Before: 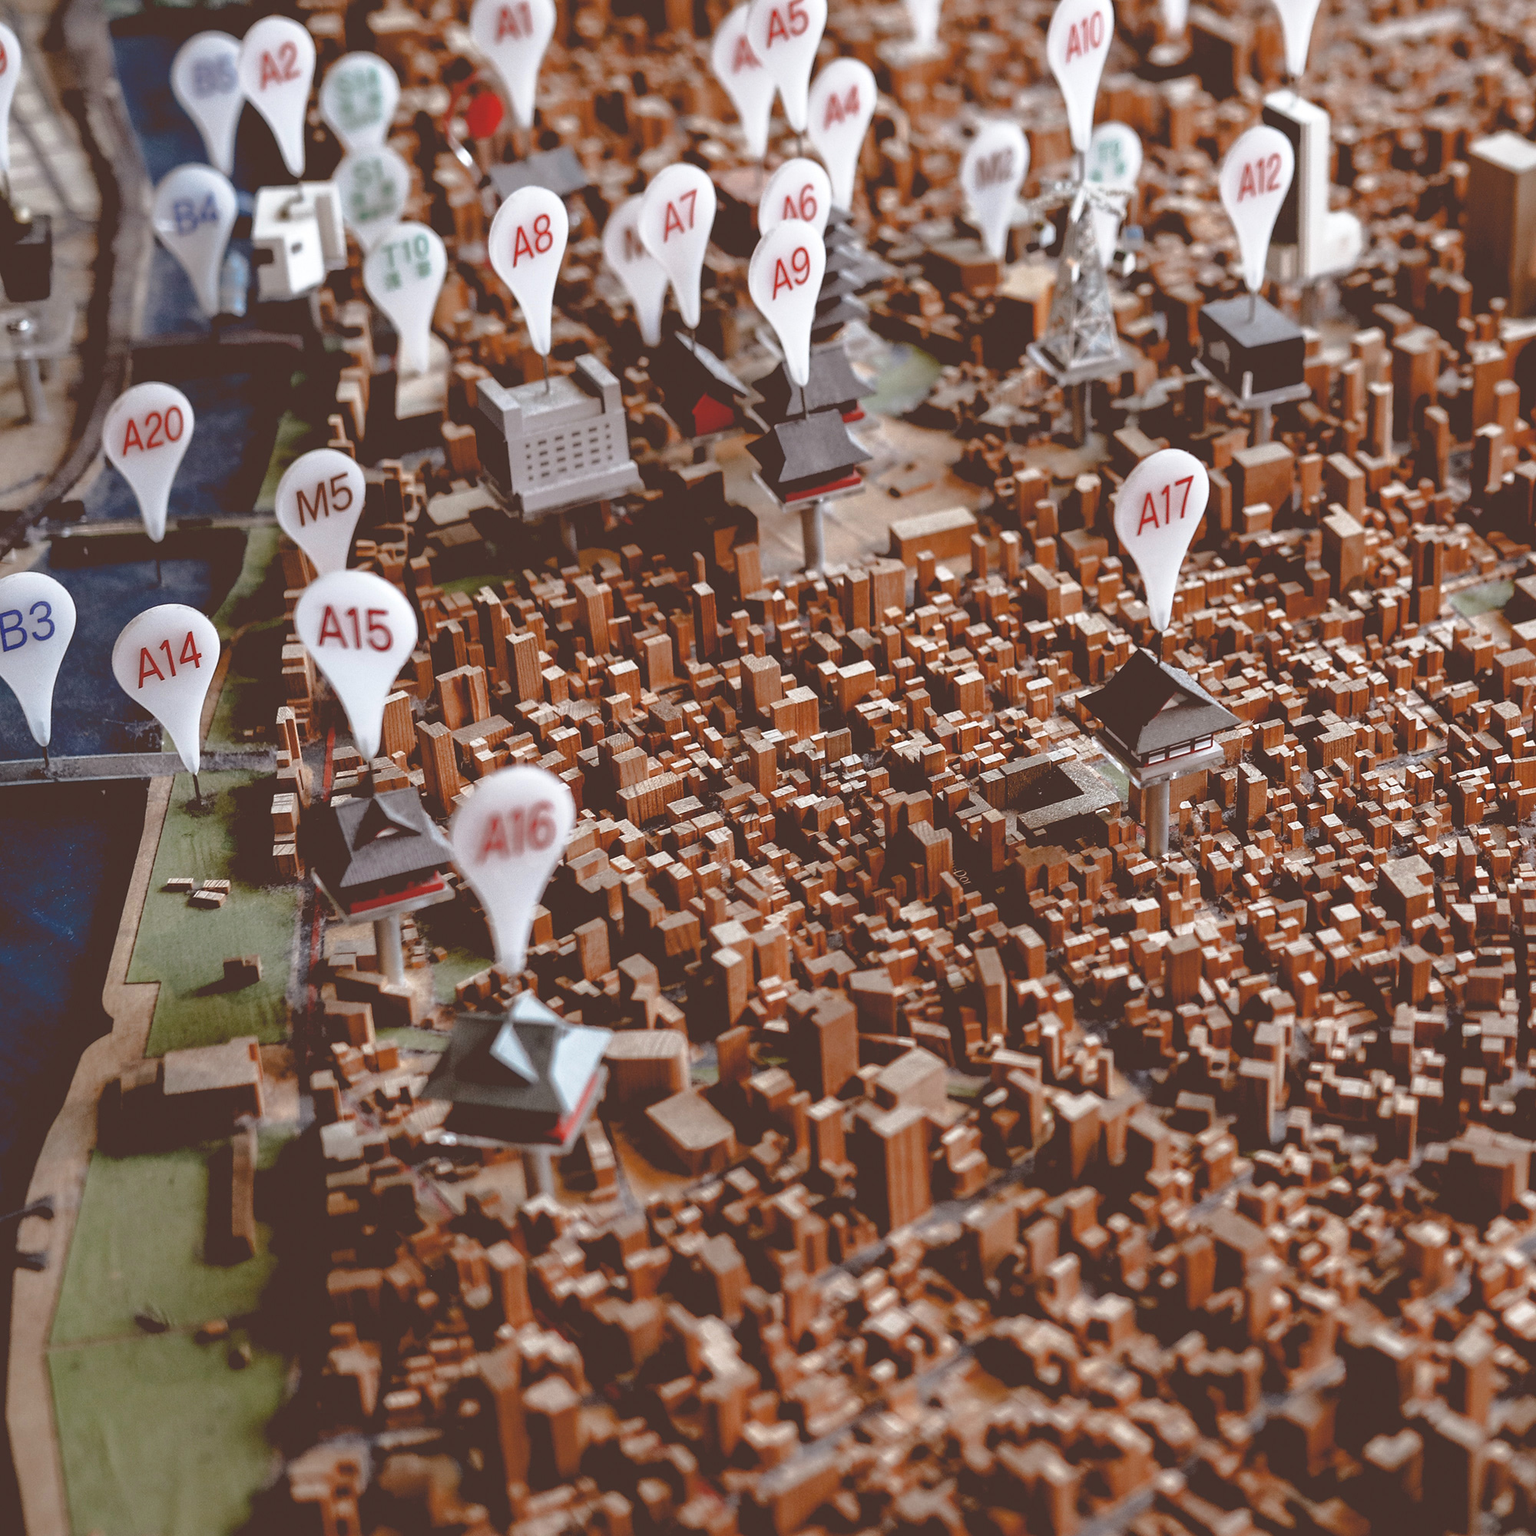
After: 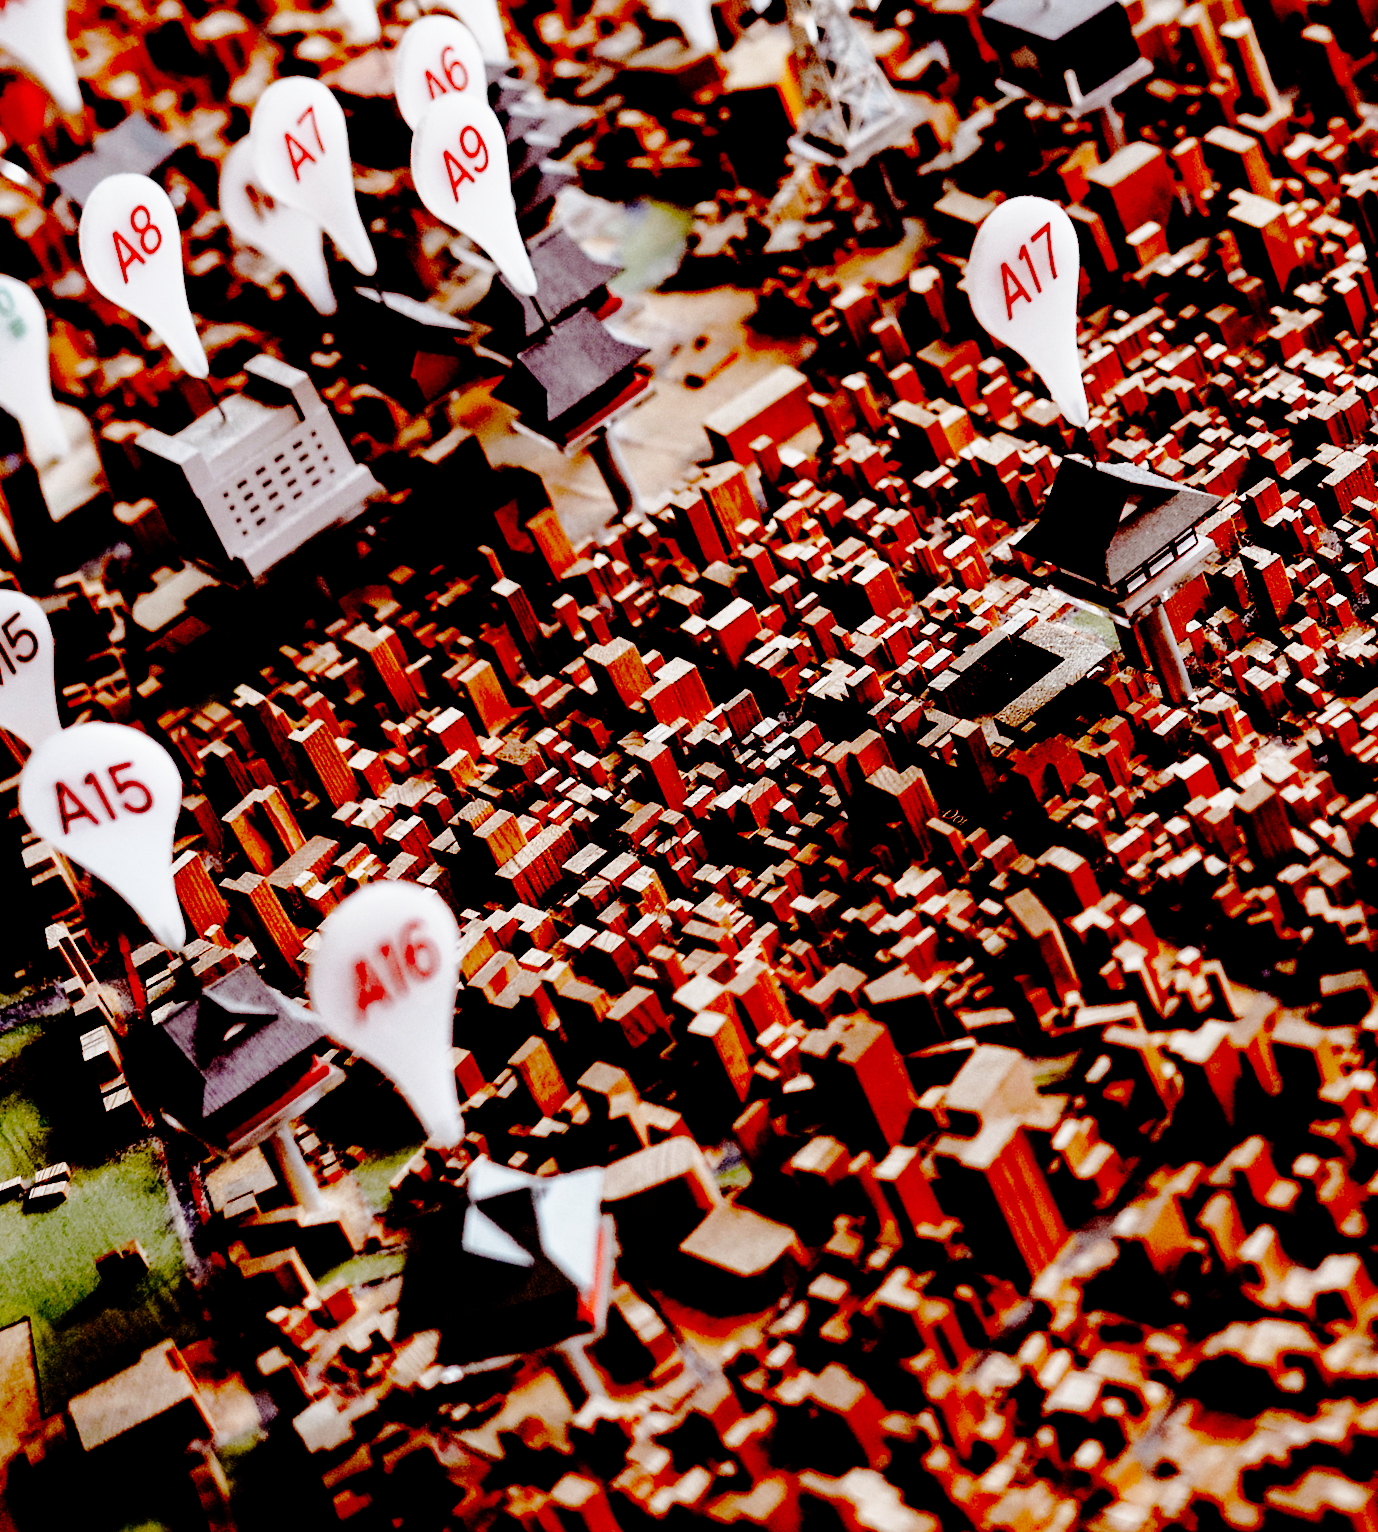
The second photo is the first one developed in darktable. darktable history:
crop and rotate: angle 20.91°, left 6.898%, right 4.125%, bottom 1.066%
exposure: black level correction 0.099, exposure -0.091 EV, compensate exposure bias true, compensate highlight preservation false
base curve: curves: ch0 [(0, 0) (0.036, 0.01) (0.123, 0.254) (0.258, 0.504) (0.507, 0.748) (1, 1)], preserve colors none
